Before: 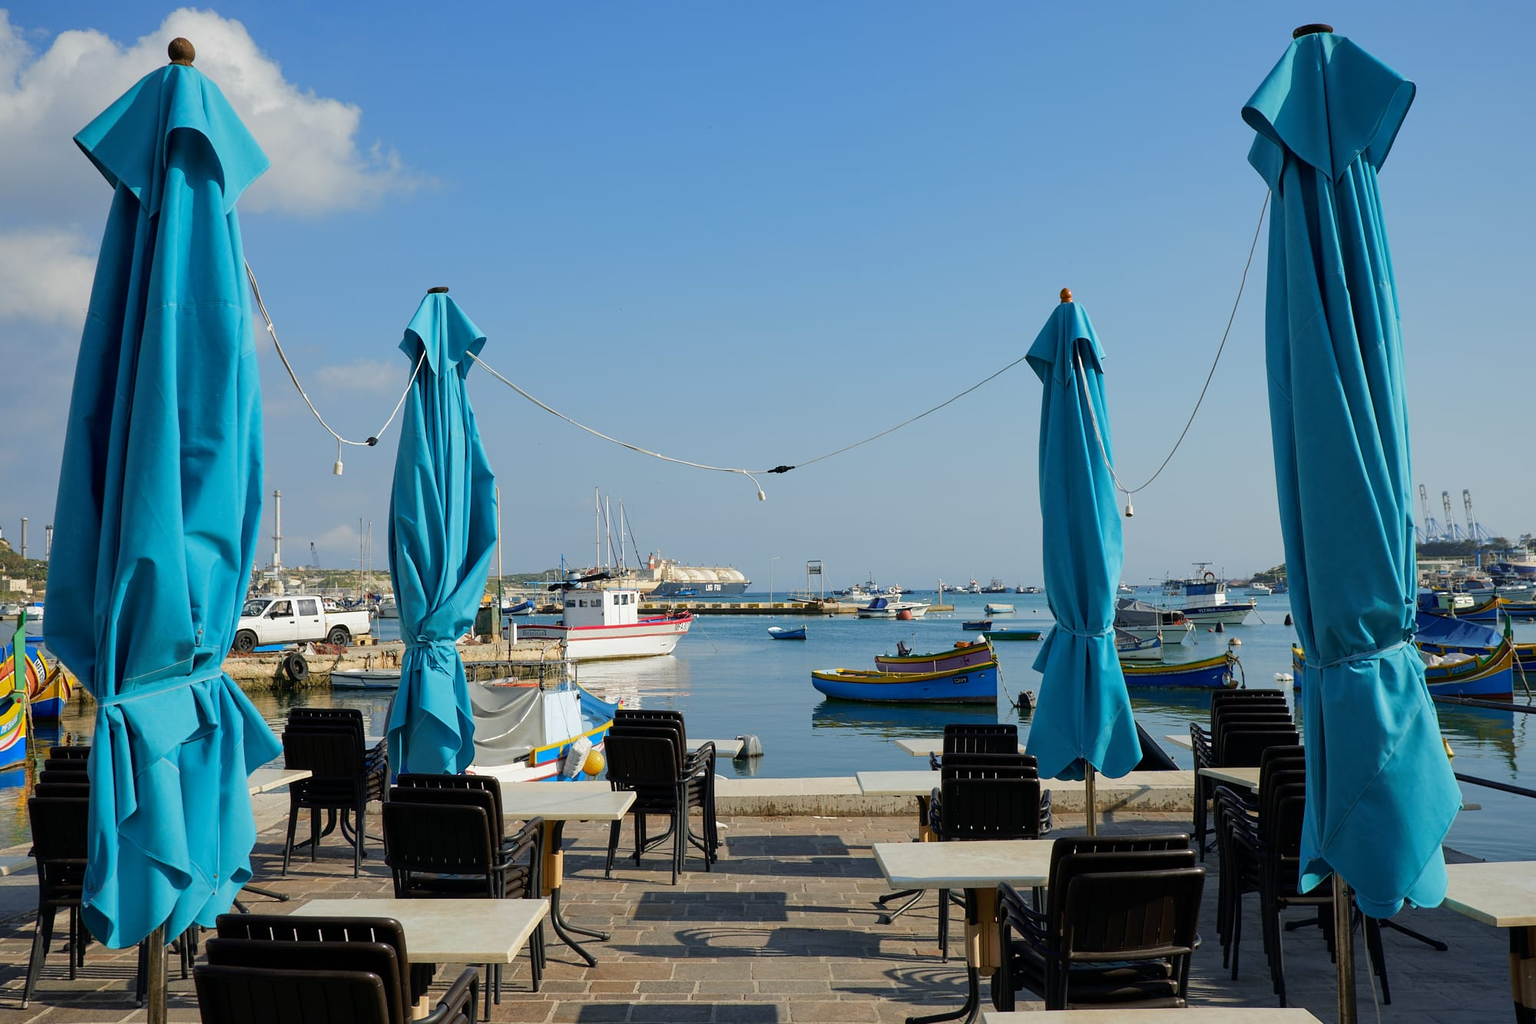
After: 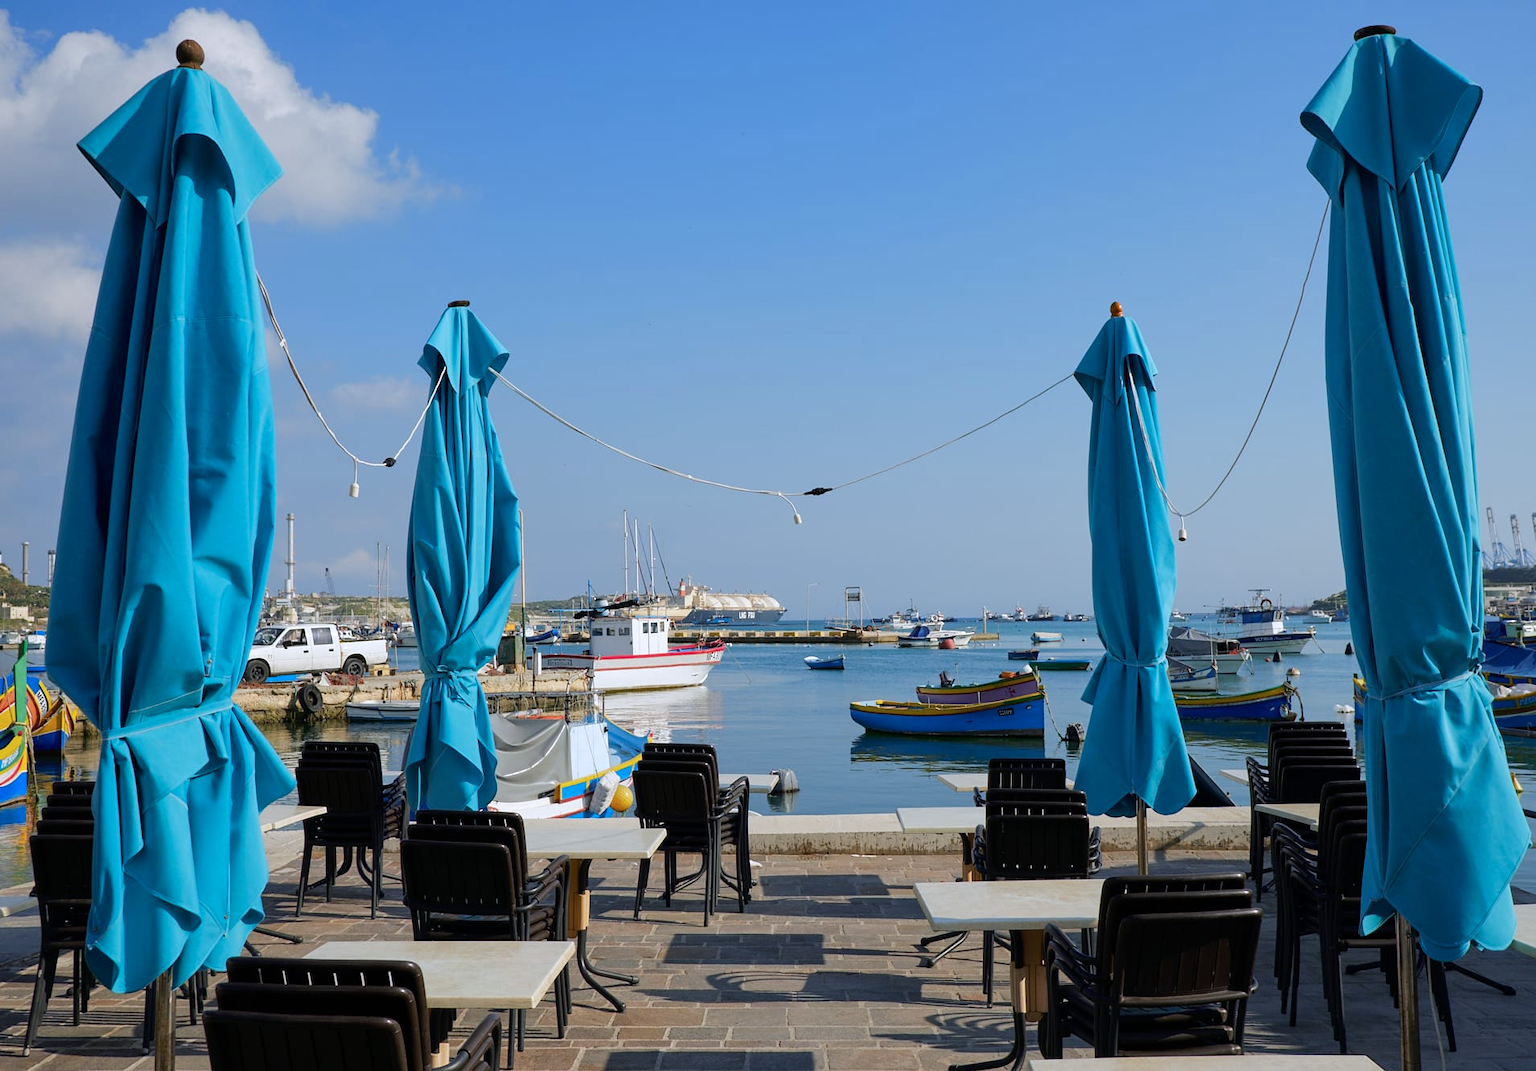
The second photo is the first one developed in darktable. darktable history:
crop: right 4.474%, bottom 0.038%
color calibration: illuminant as shot in camera, x 0.358, y 0.373, temperature 4628.91 K
